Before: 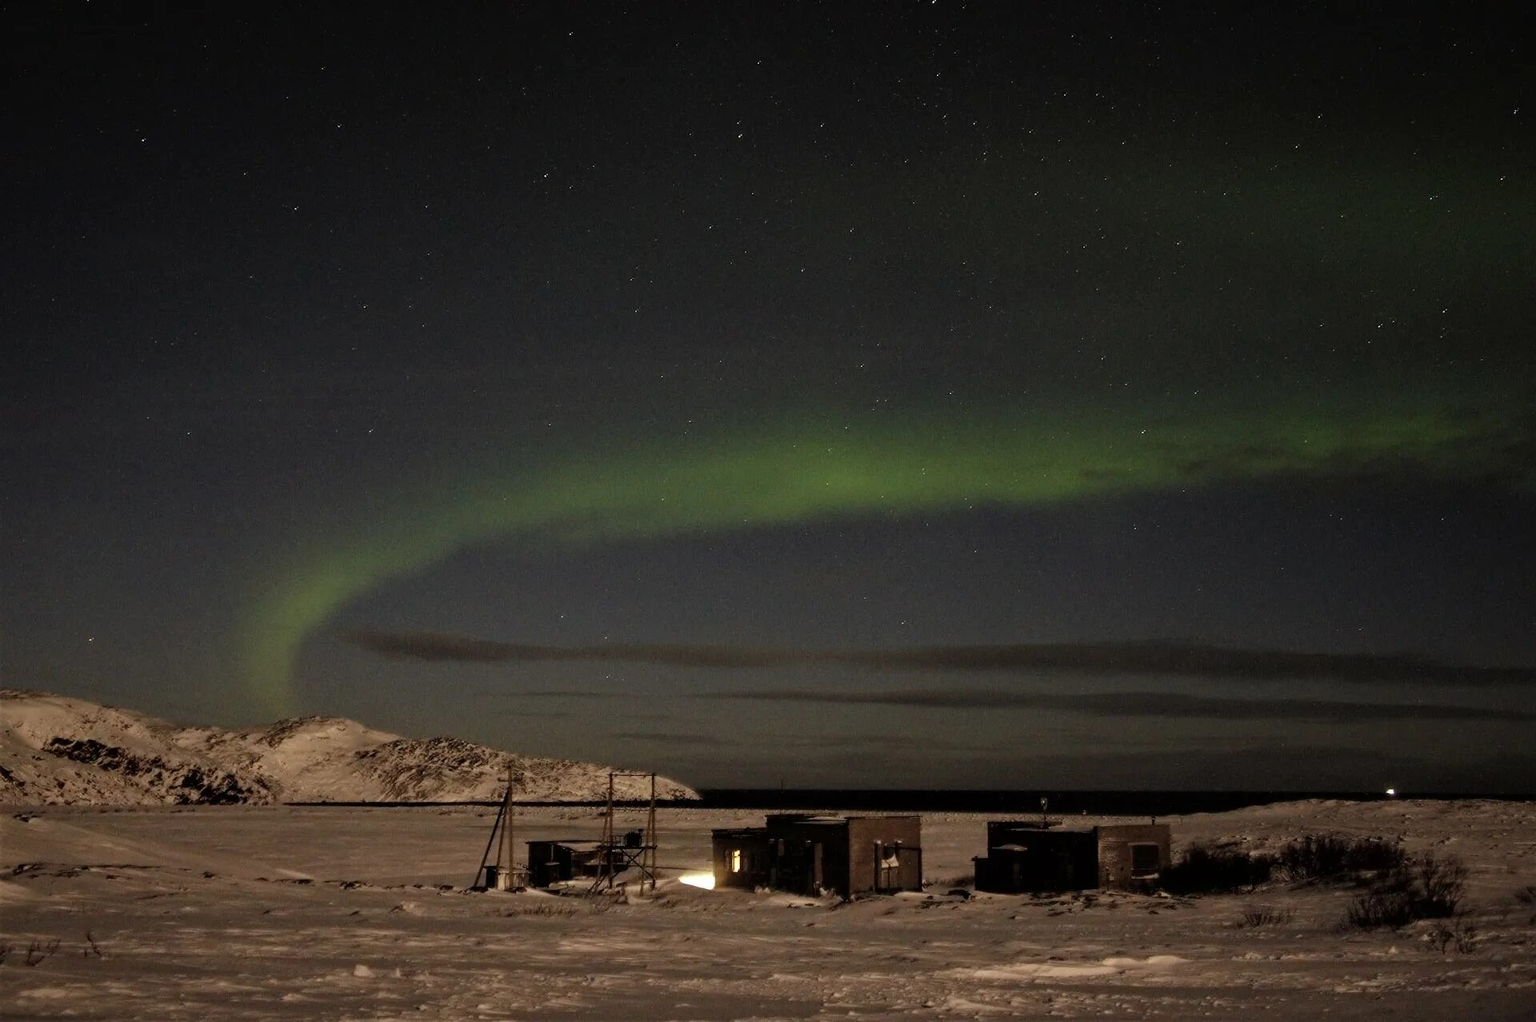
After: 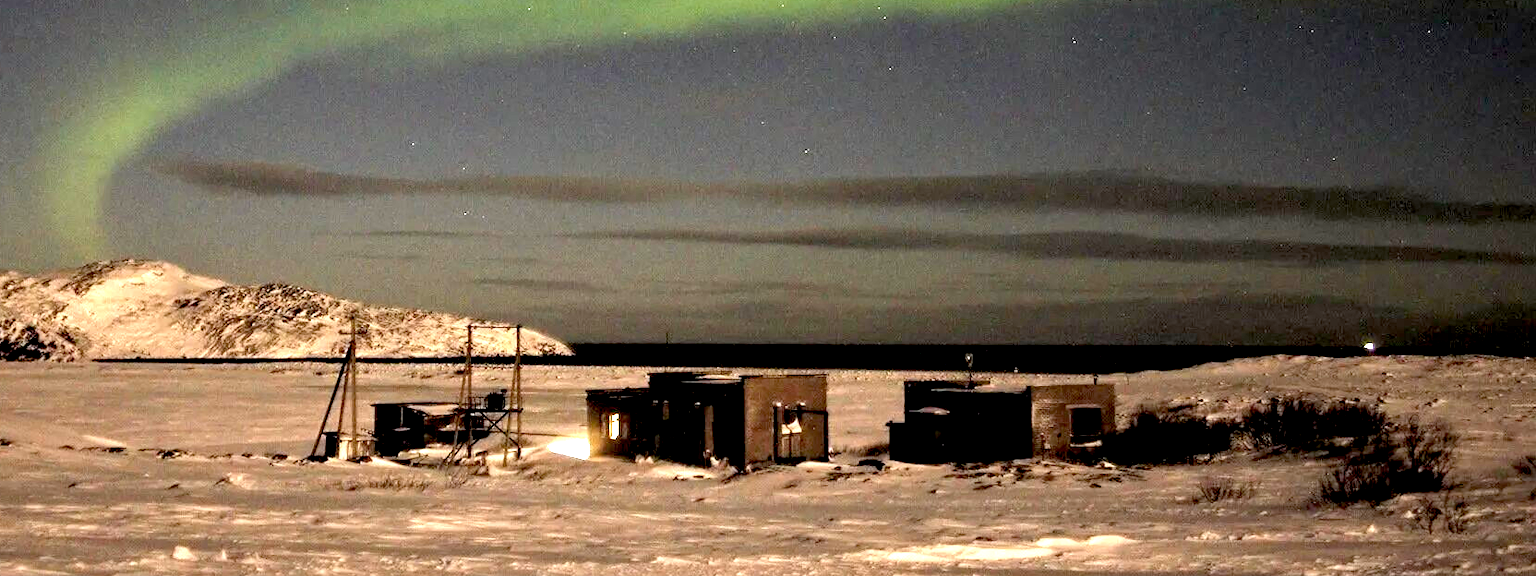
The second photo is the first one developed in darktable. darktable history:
crop and rotate: left 13.306%, top 48.129%, bottom 2.928%
exposure: black level correction 0.005, exposure 2.084 EV, compensate highlight preservation false
